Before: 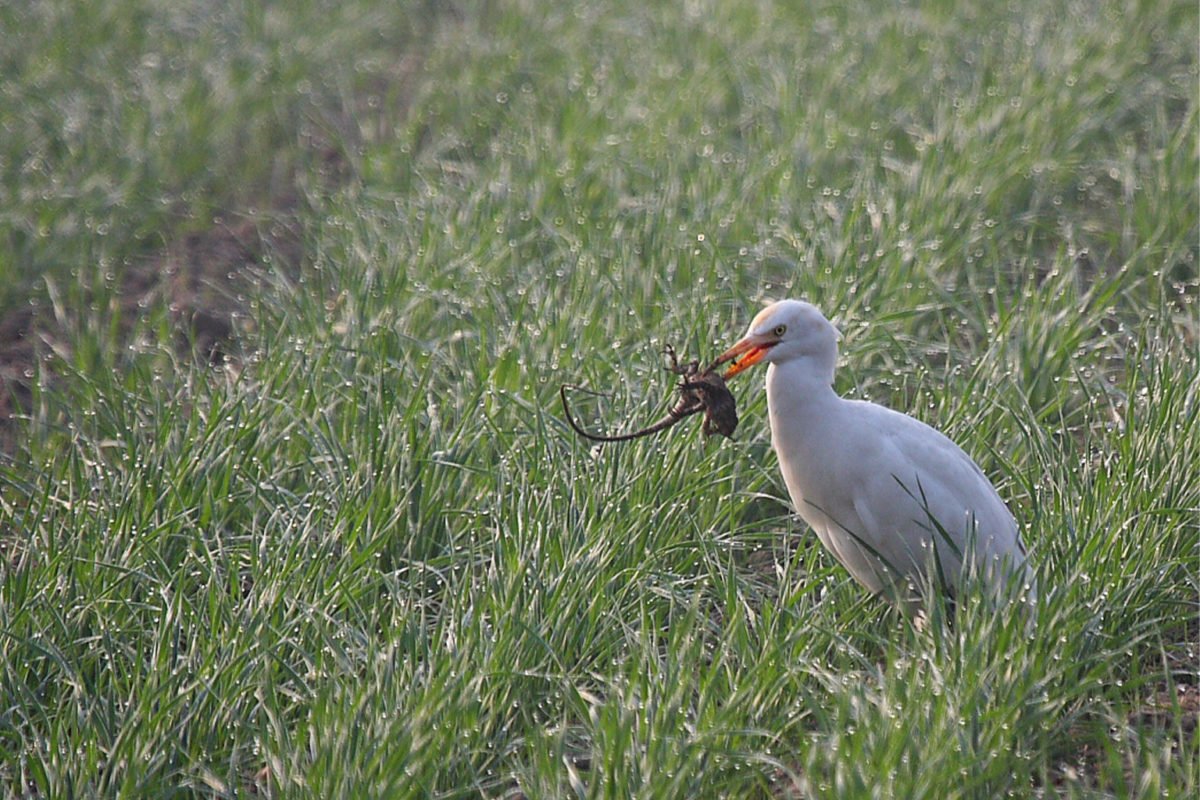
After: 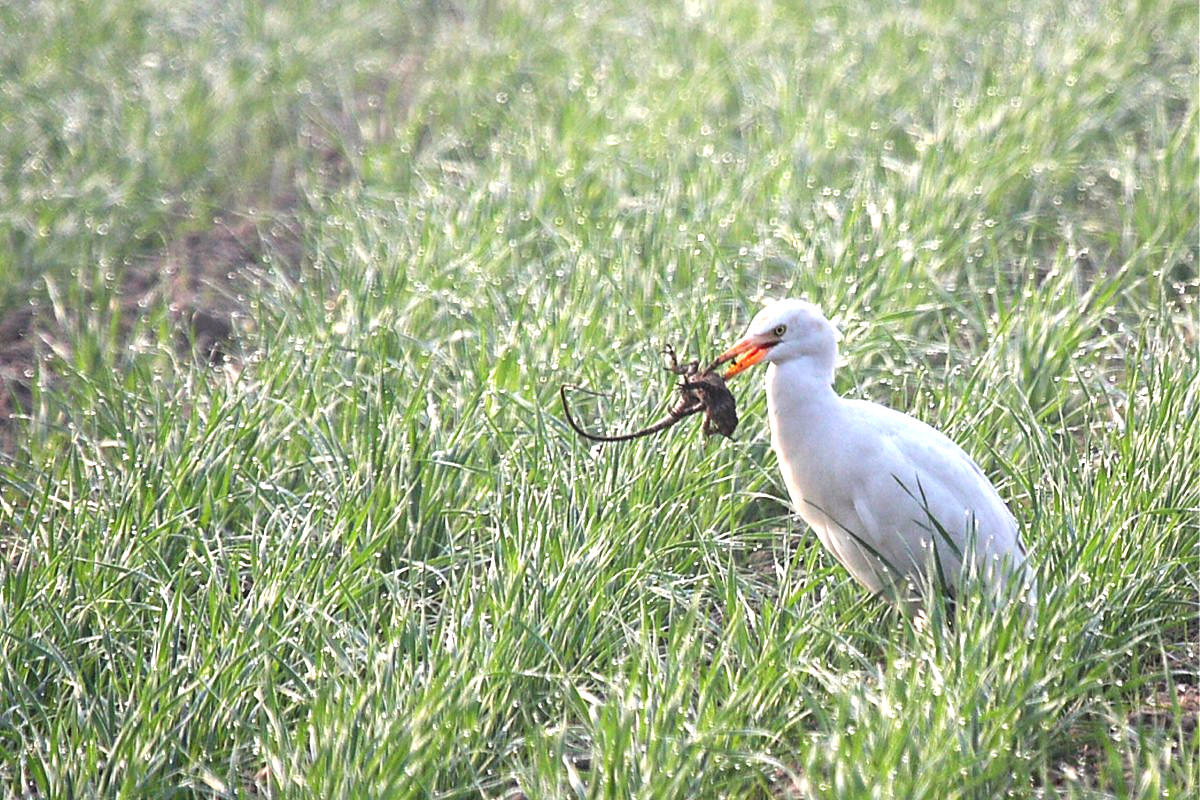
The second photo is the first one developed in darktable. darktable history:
exposure: black level correction 0.001, exposure 0.955 EV, compensate exposure bias true, compensate highlight preservation false
tone equalizer: -8 EV -0.417 EV, -7 EV -0.389 EV, -6 EV -0.333 EV, -5 EV -0.222 EV, -3 EV 0.222 EV, -2 EV 0.333 EV, -1 EV 0.389 EV, +0 EV 0.417 EV, edges refinement/feathering 500, mask exposure compensation -1.57 EV, preserve details no
